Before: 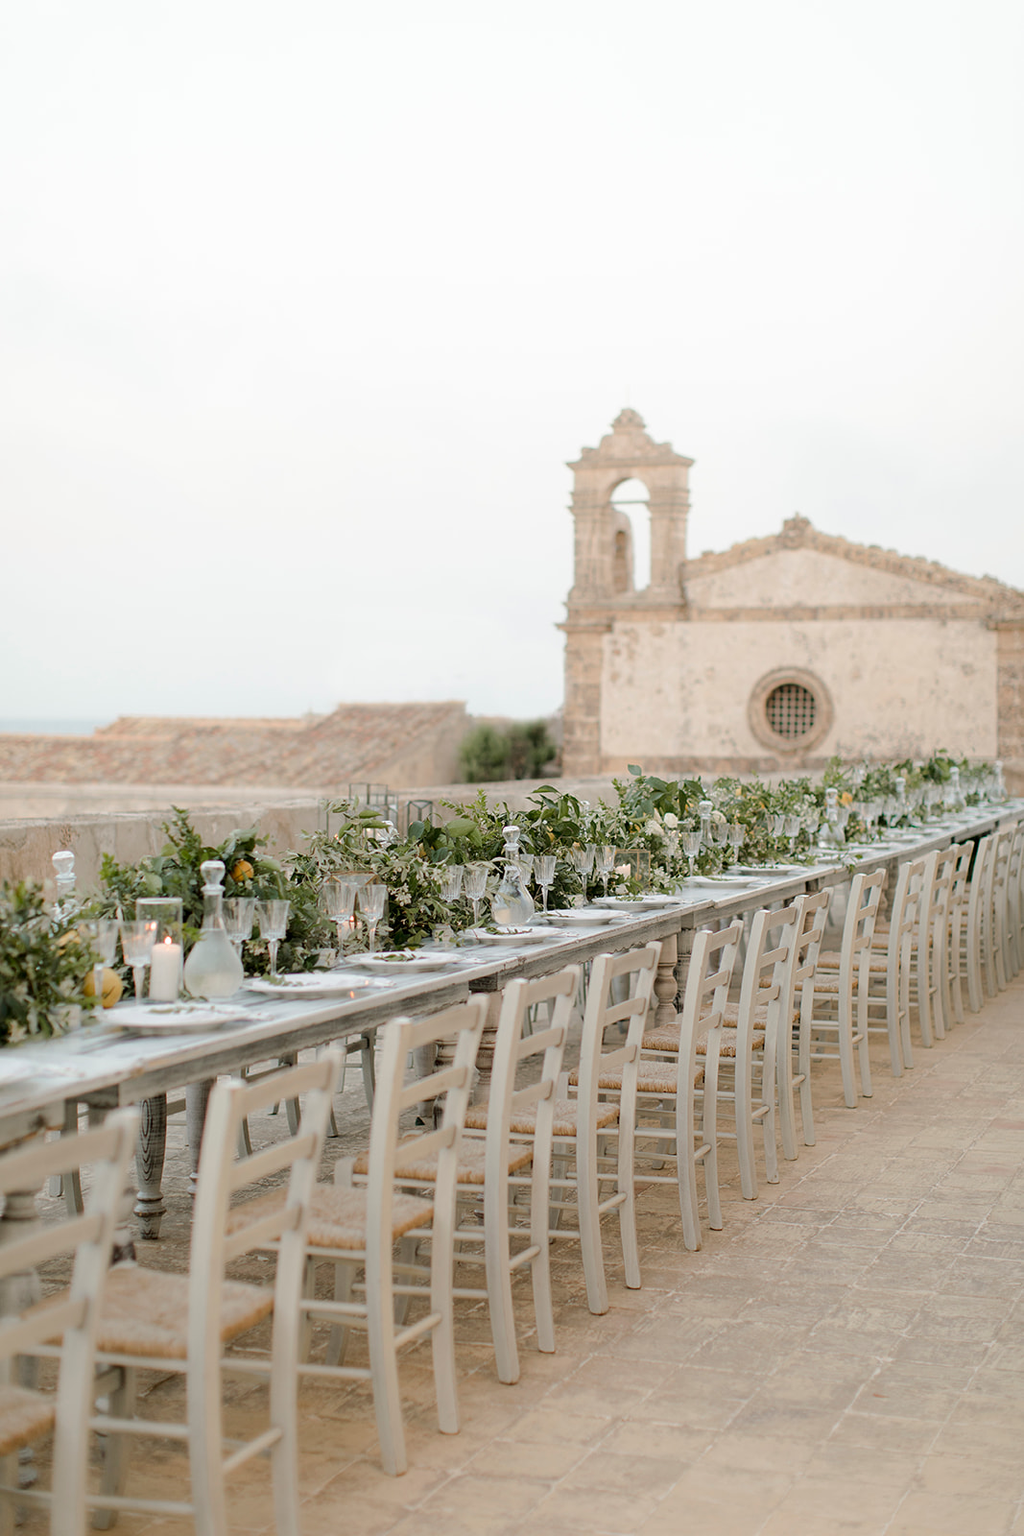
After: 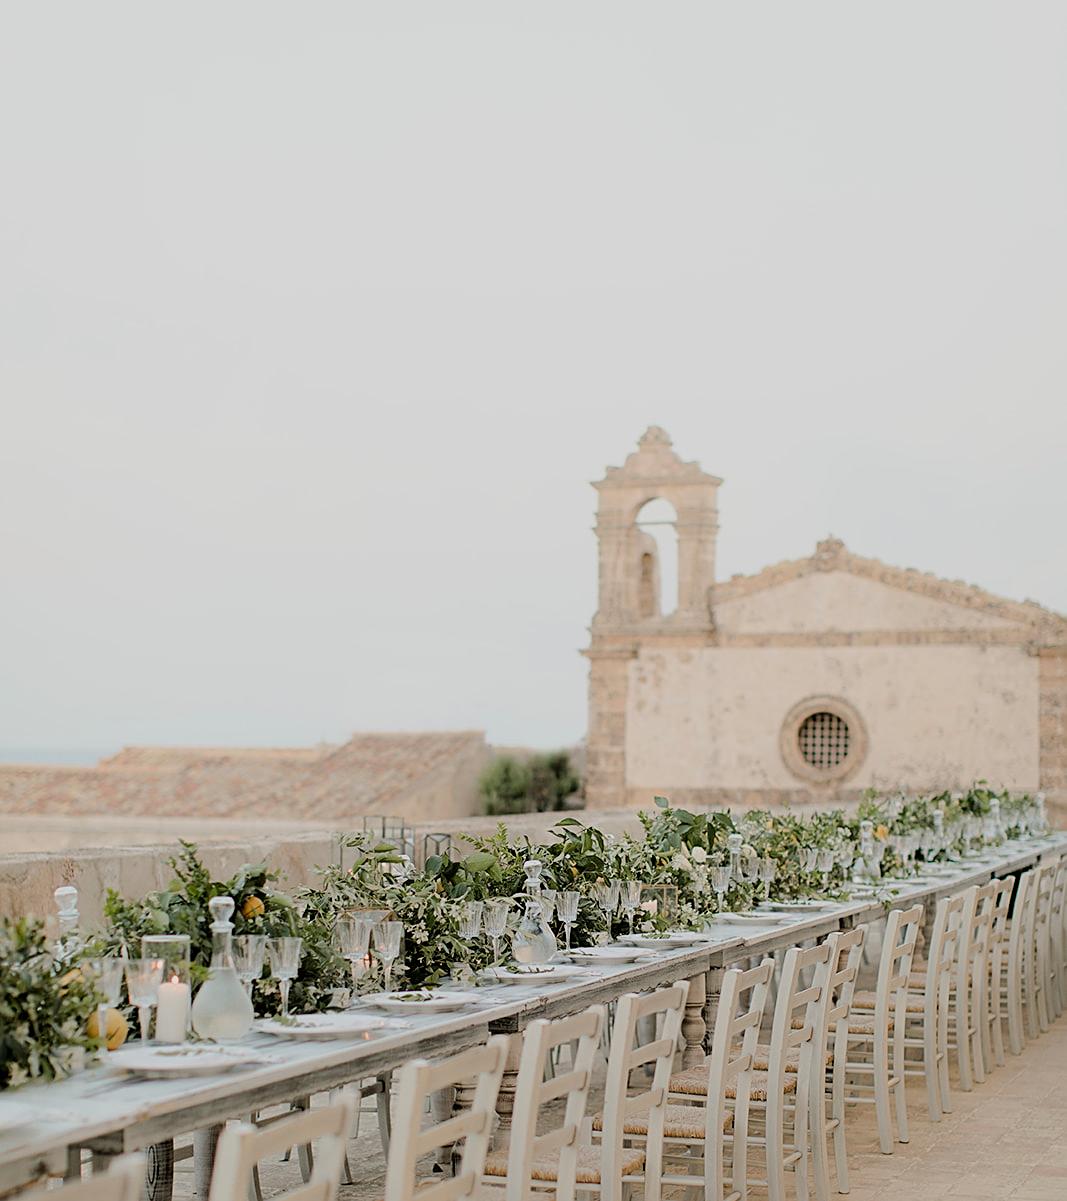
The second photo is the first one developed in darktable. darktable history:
crop: bottom 24.879%
sharpen: on, module defaults
filmic rgb: black relative exposure -7.65 EV, white relative exposure 4.56 EV, hardness 3.61, contrast 1.057, color science v6 (2022), iterations of high-quality reconstruction 0
exposure: compensate exposure bias true, compensate highlight preservation false
